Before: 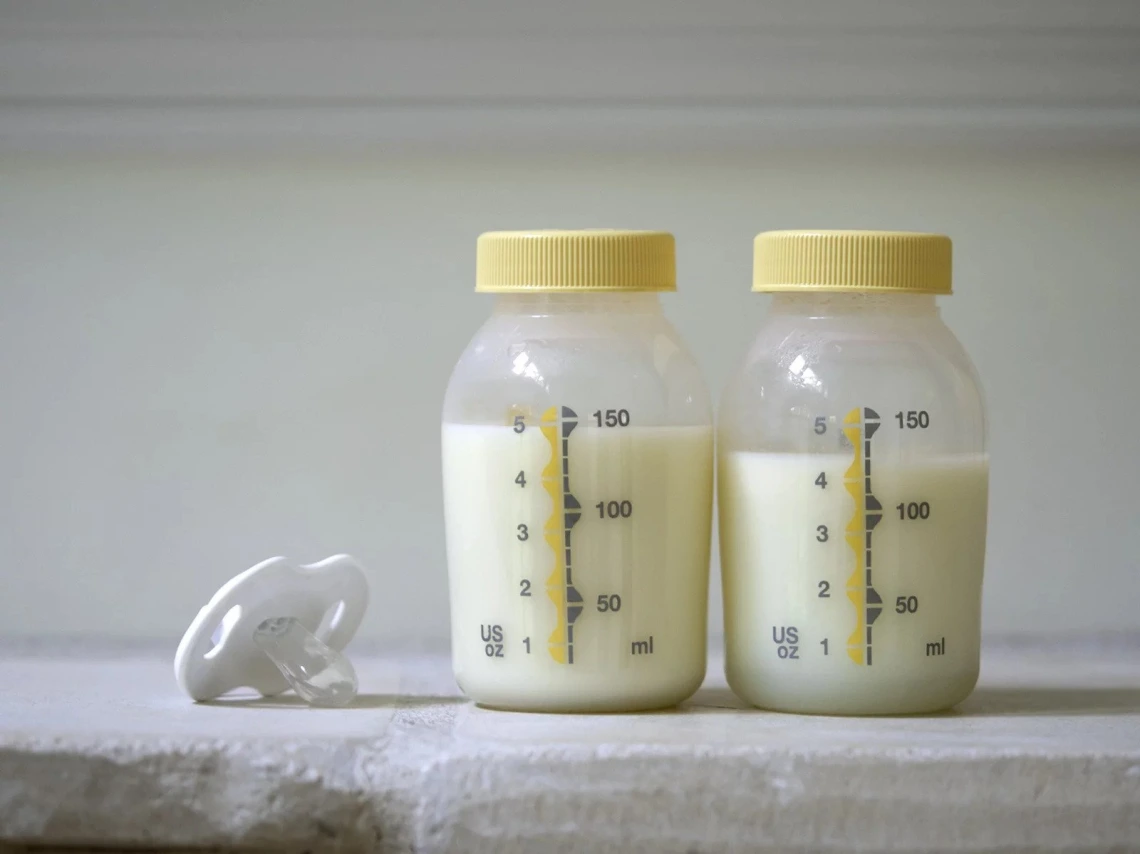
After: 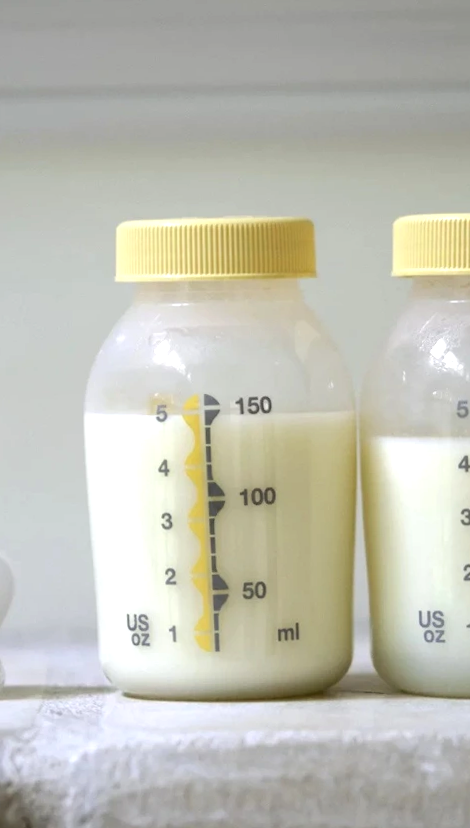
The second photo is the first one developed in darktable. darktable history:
rotate and perspective: rotation -1°, crop left 0.011, crop right 0.989, crop top 0.025, crop bottom 0.975
tone equalizer: -8 EV -0.417 EV, -7 EV -0.389 EV, -6 EV -0.333 EV, -5 EV -0.222 EV, -3 EV 0.222 EV, -2 EV 0.333 EV, -1 EV 0.389 EV, +0 EV 0.417 EV, edges refinement/feathering 500, mask exposure compensation -1.25 EV, preserve details no
crop: left 31.229%, right 27.105%
